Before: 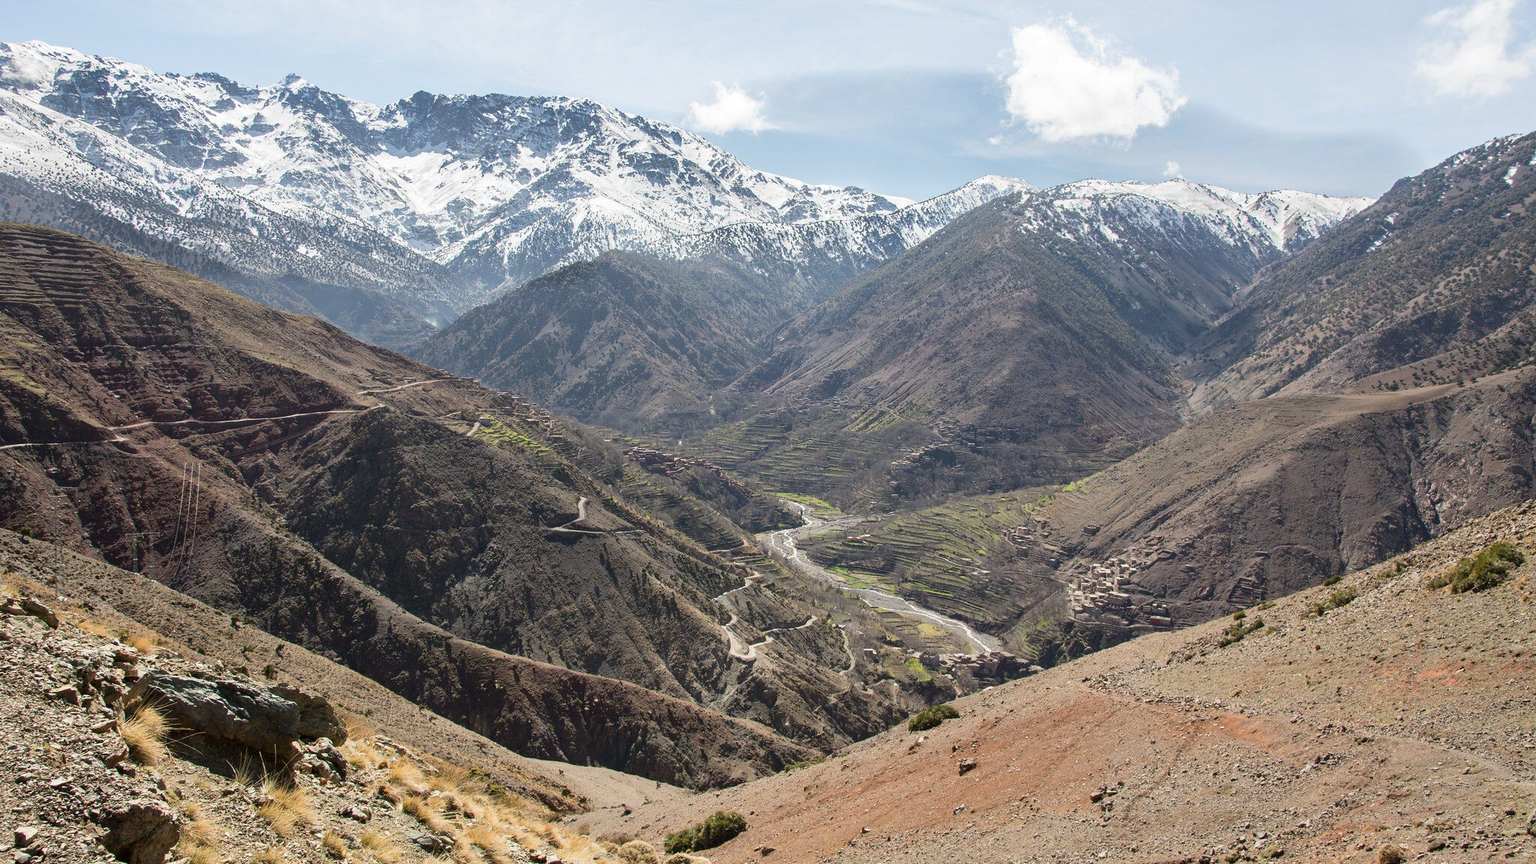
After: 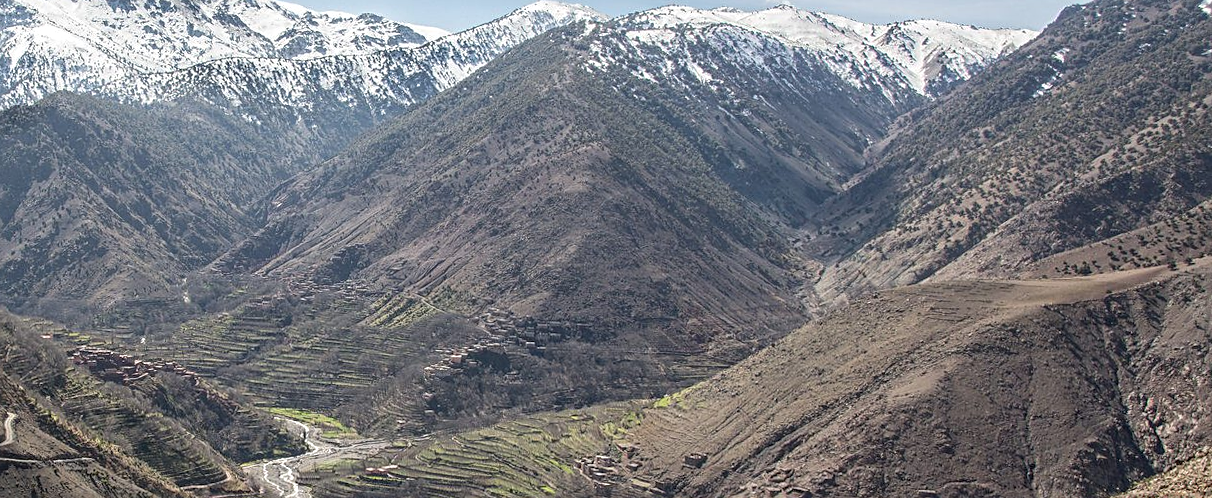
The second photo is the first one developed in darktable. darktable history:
rotate and perspective: rotation 0.215°, lens shift (vertical) -0.139, crop left 0.069, crop right 0.939, crop top 0.002, crop bottom 0.996
local contrast: on, module defaults
sharpen: on, module defaults
crop: left 36.005%, top 18.293%, right 0.31%, bottom 38.444%
